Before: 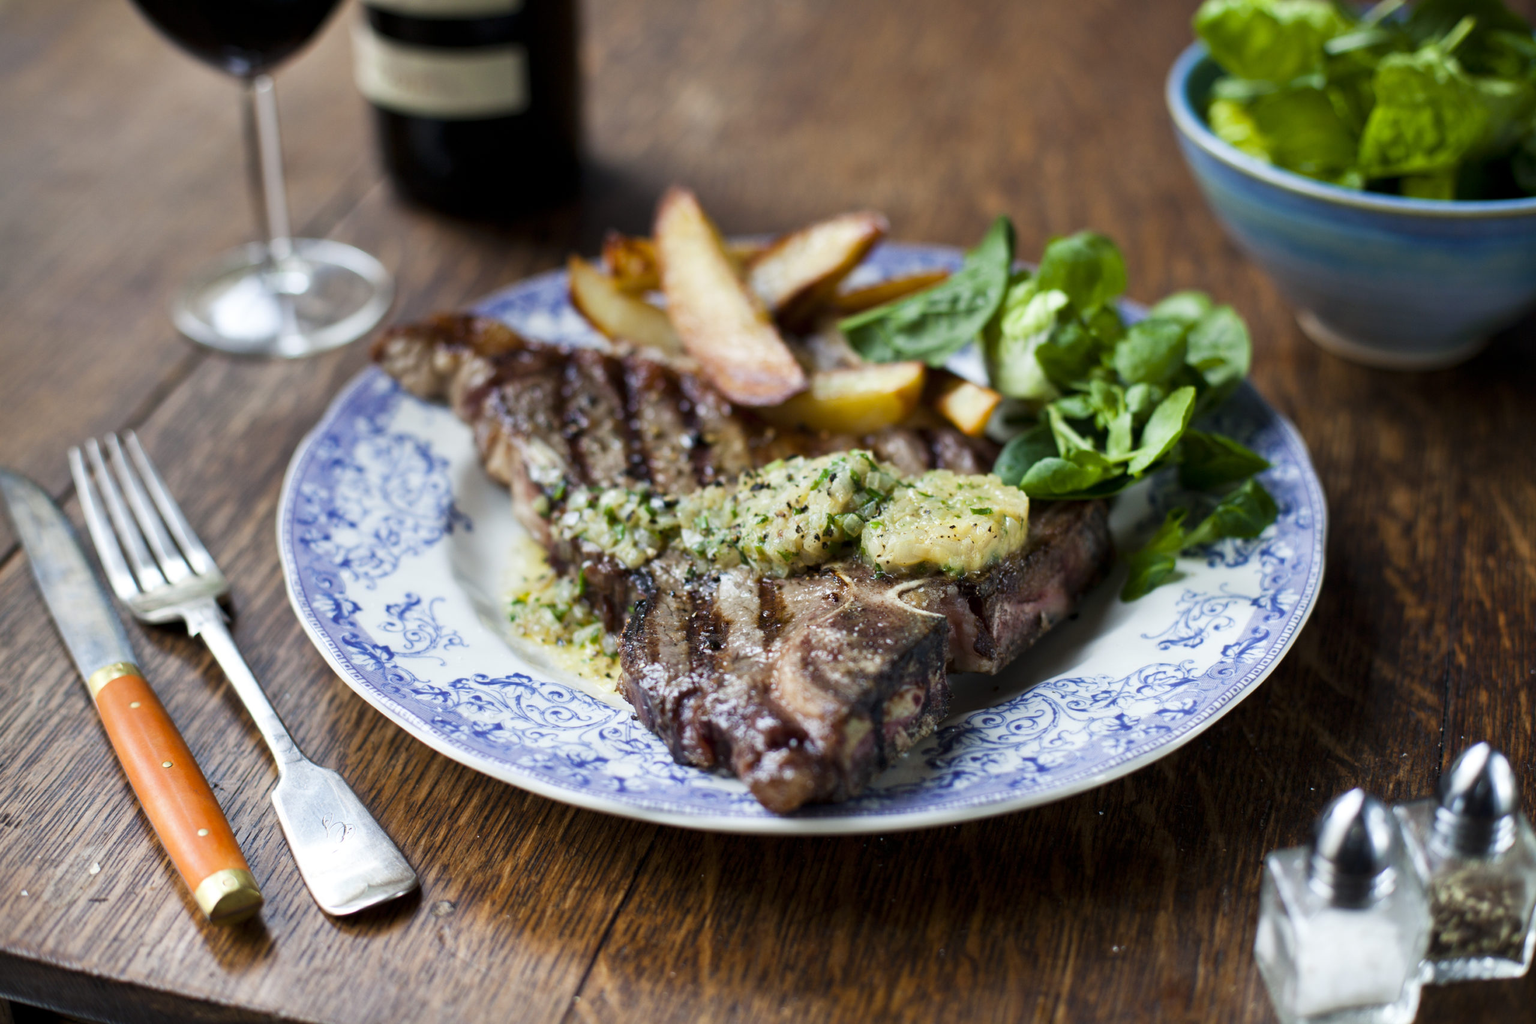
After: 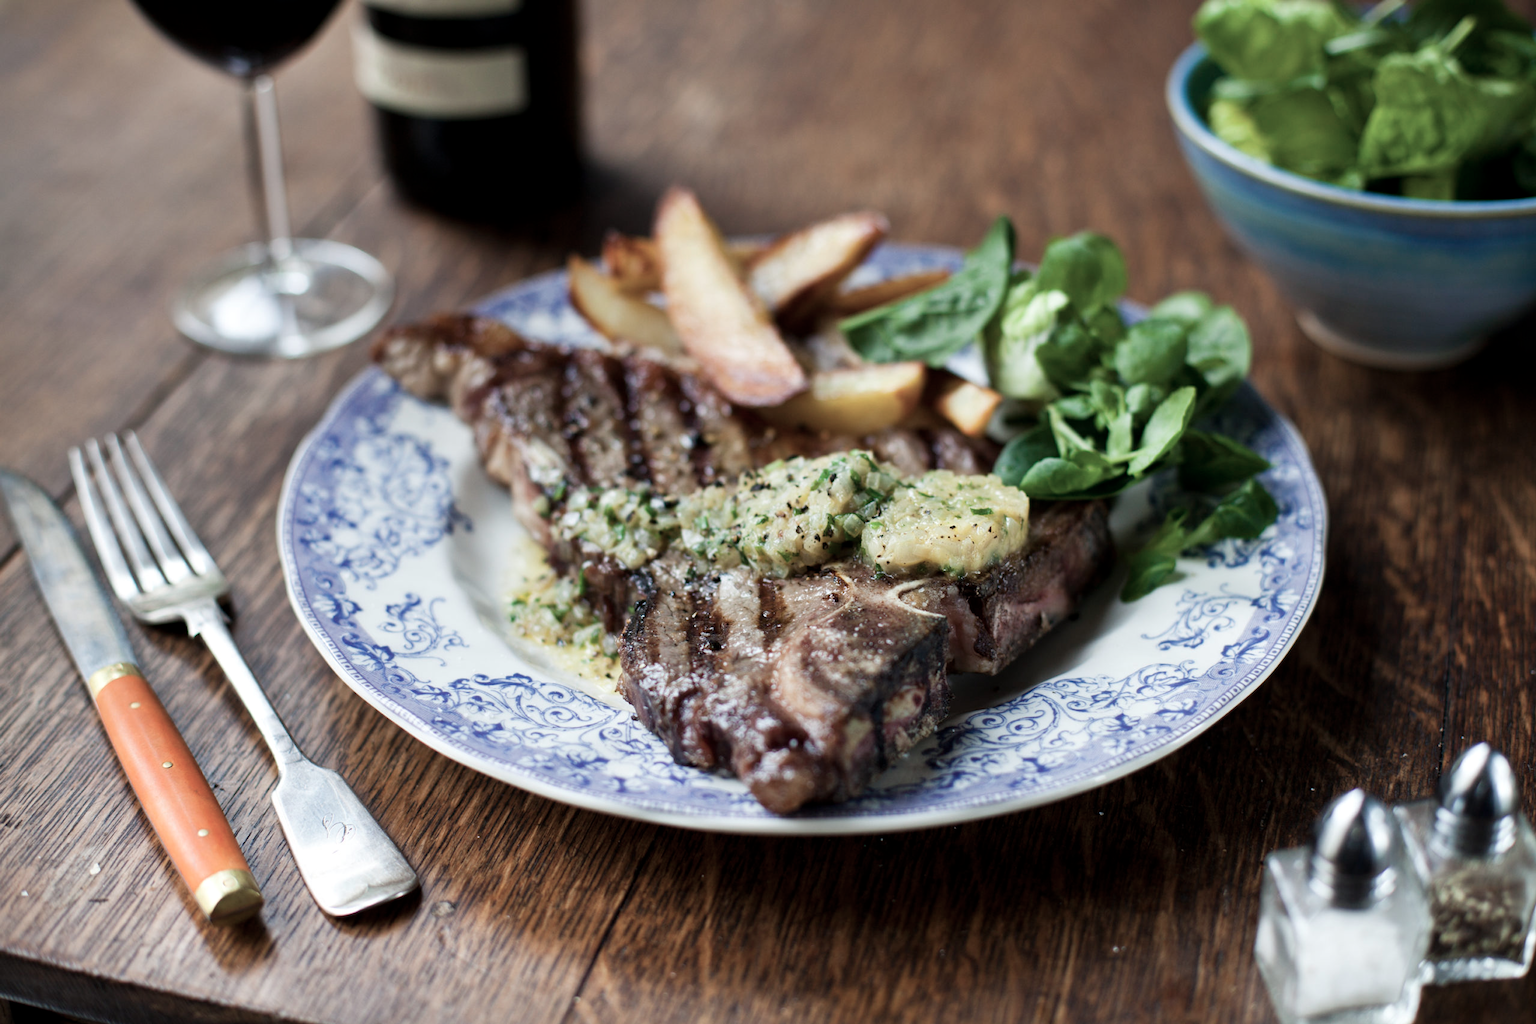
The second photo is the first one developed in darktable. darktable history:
tone equalizer: on, module defaults
color balance: input saturation 100.43%, contrast fulcrum 14.22%, output saturation 70.41%
